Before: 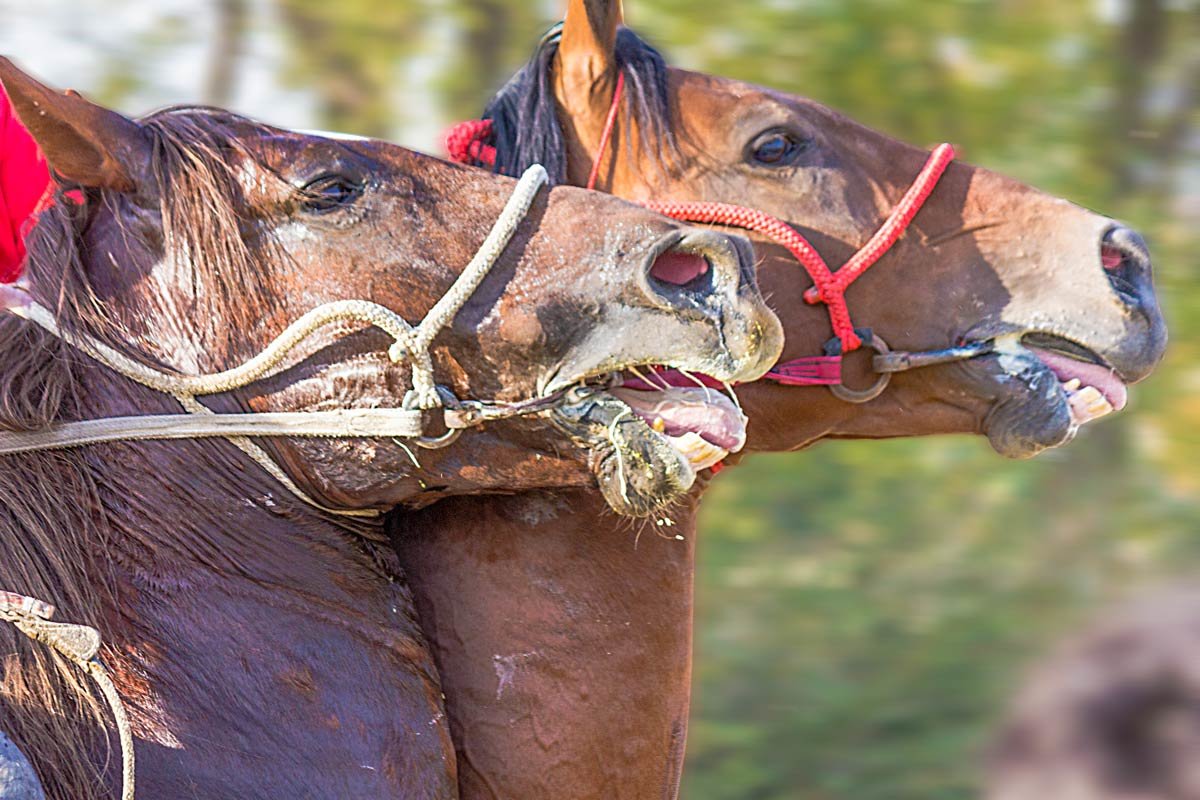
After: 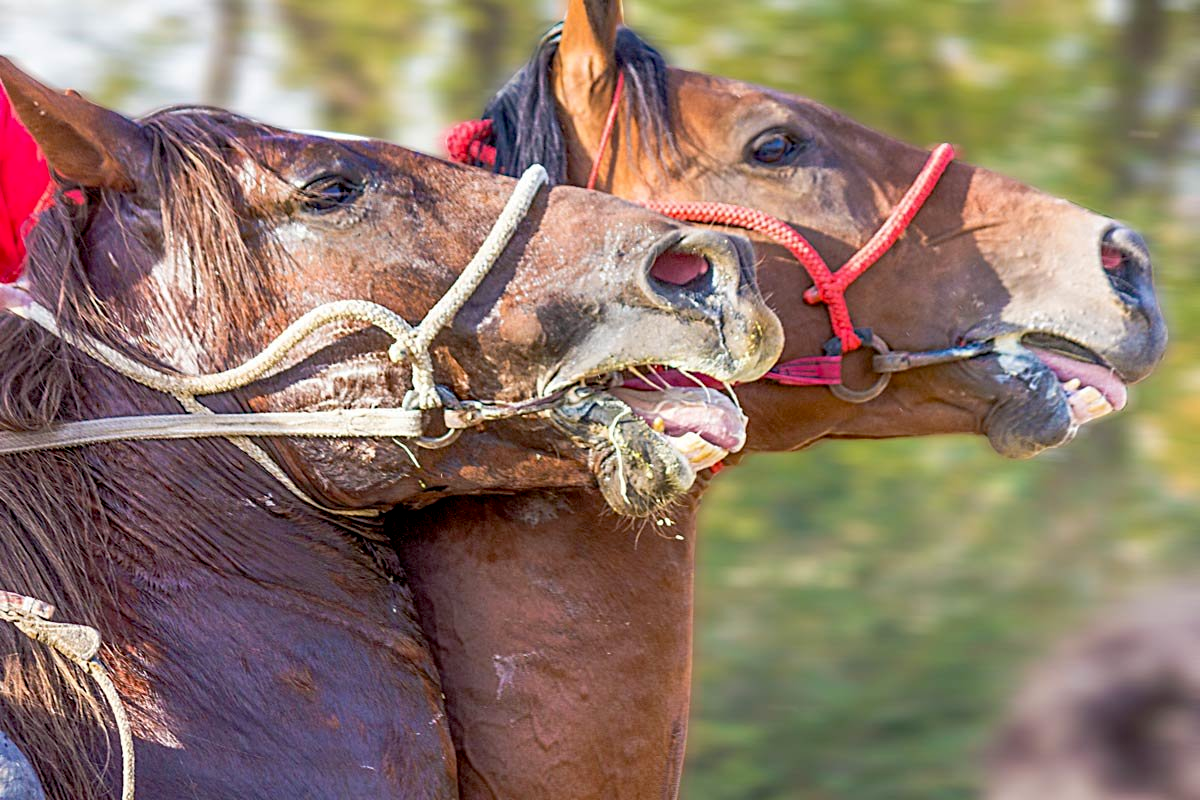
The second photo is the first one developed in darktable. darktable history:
exposure: black level correction 0.009, exposure 0.017 EV, compensate highlight preservation false
